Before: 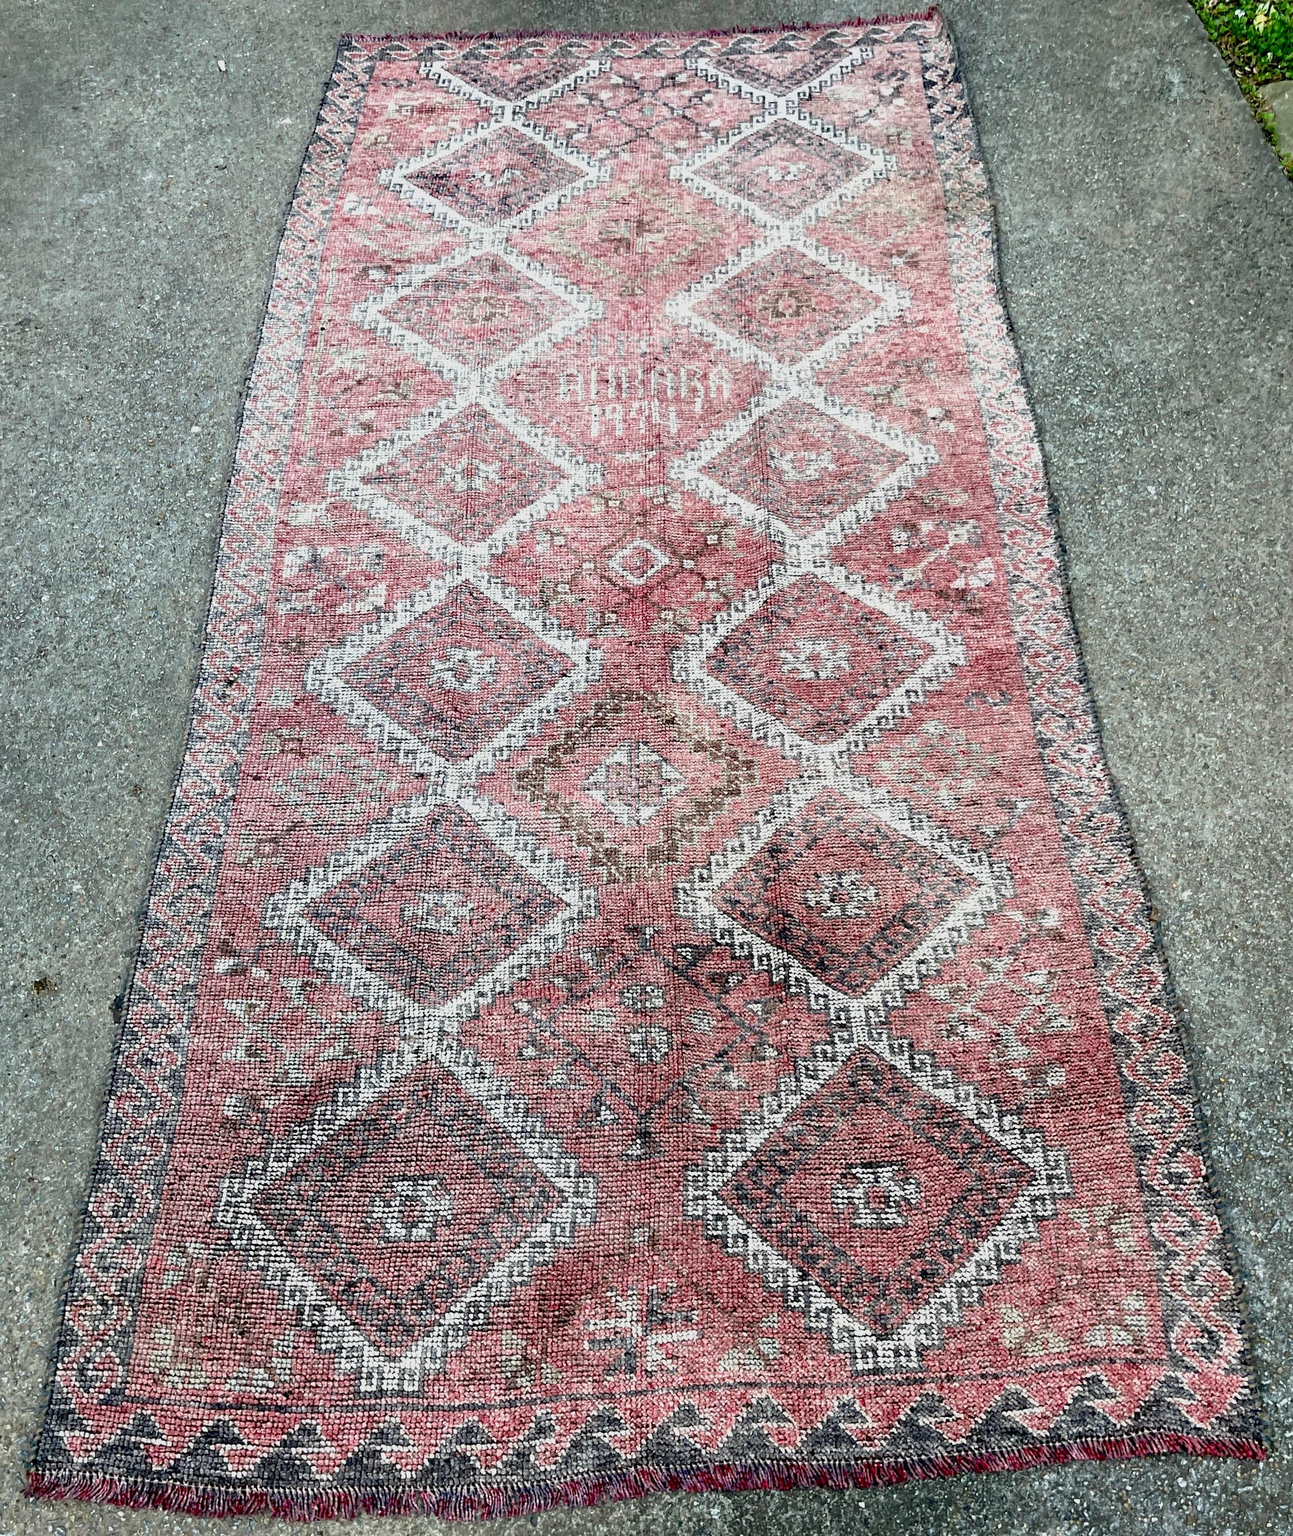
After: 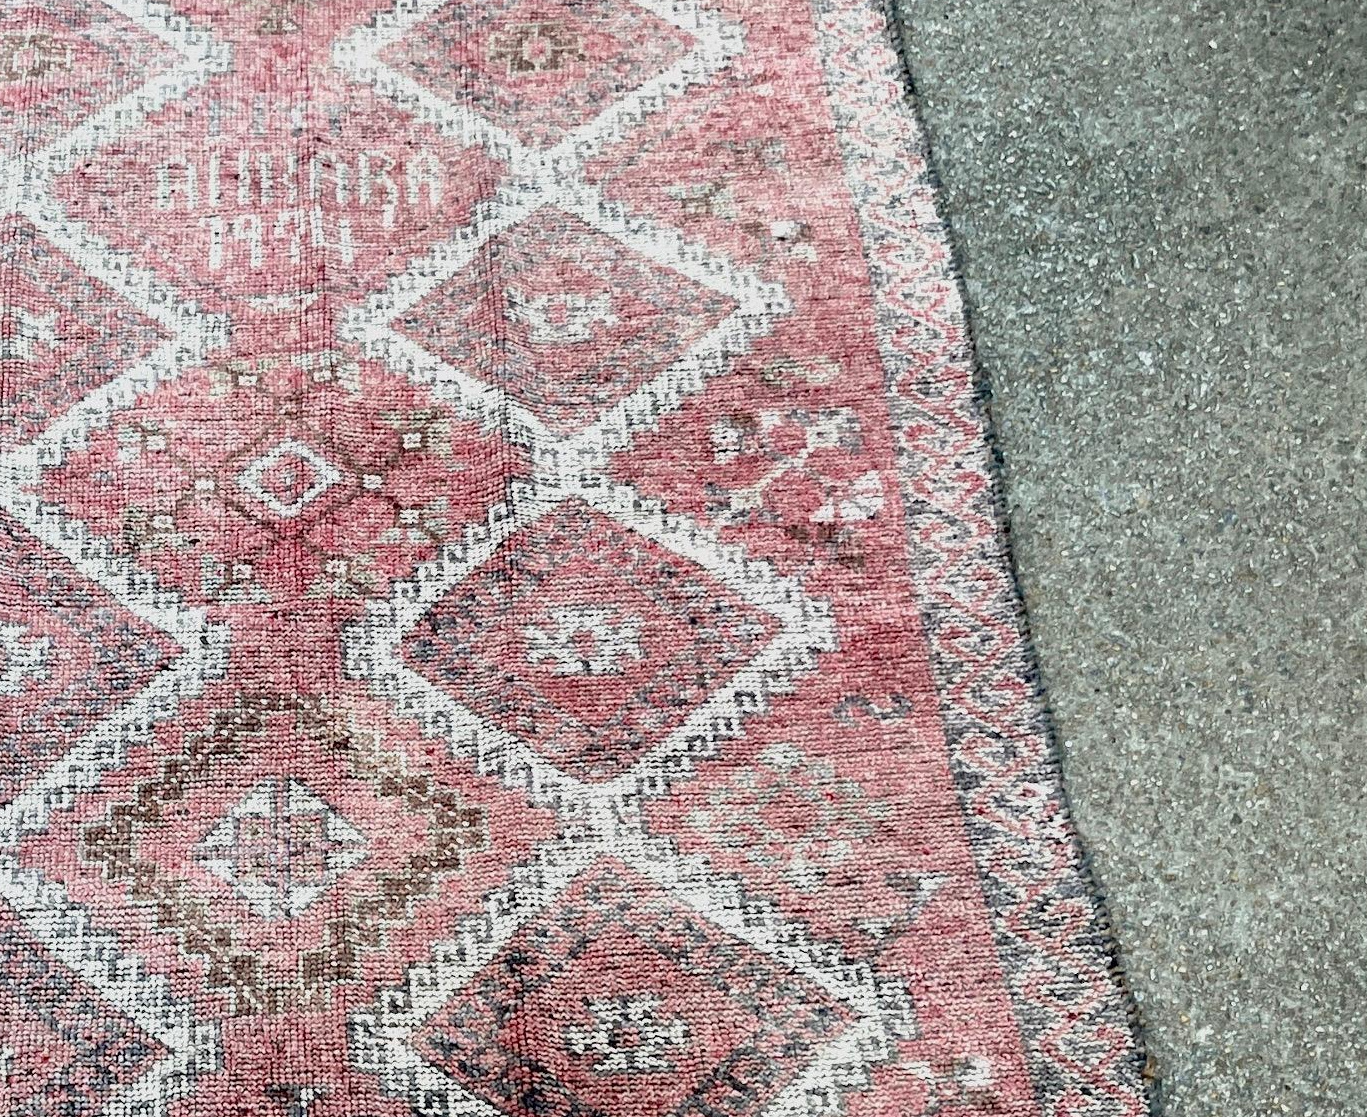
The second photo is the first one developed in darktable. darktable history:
tone equalizer: edges refinement/feathering 500, mask exposure compensation -1.57 EV, preserve details no
color zones: curves: ch0 [(0, 0.5) (0.143, 0.5) (0.286, 0.5) (0.429, 0.5) (0.571, 0.5) (0.714, 0.476) (0.857, 0.5) (1, 0.5)]; ch2 [(0, 0.5) (0.143, 0.5) (0.286, 0.5) (0.429, 0.5) (0.571, 0.5) (0.714, 0.487) (0.857, 0.5) (1, 0.5)]
crop: left 36.025%, top 17.956%, right 0.654%, bottom 38.485%
levels: levels [0, 0.498, 1]
